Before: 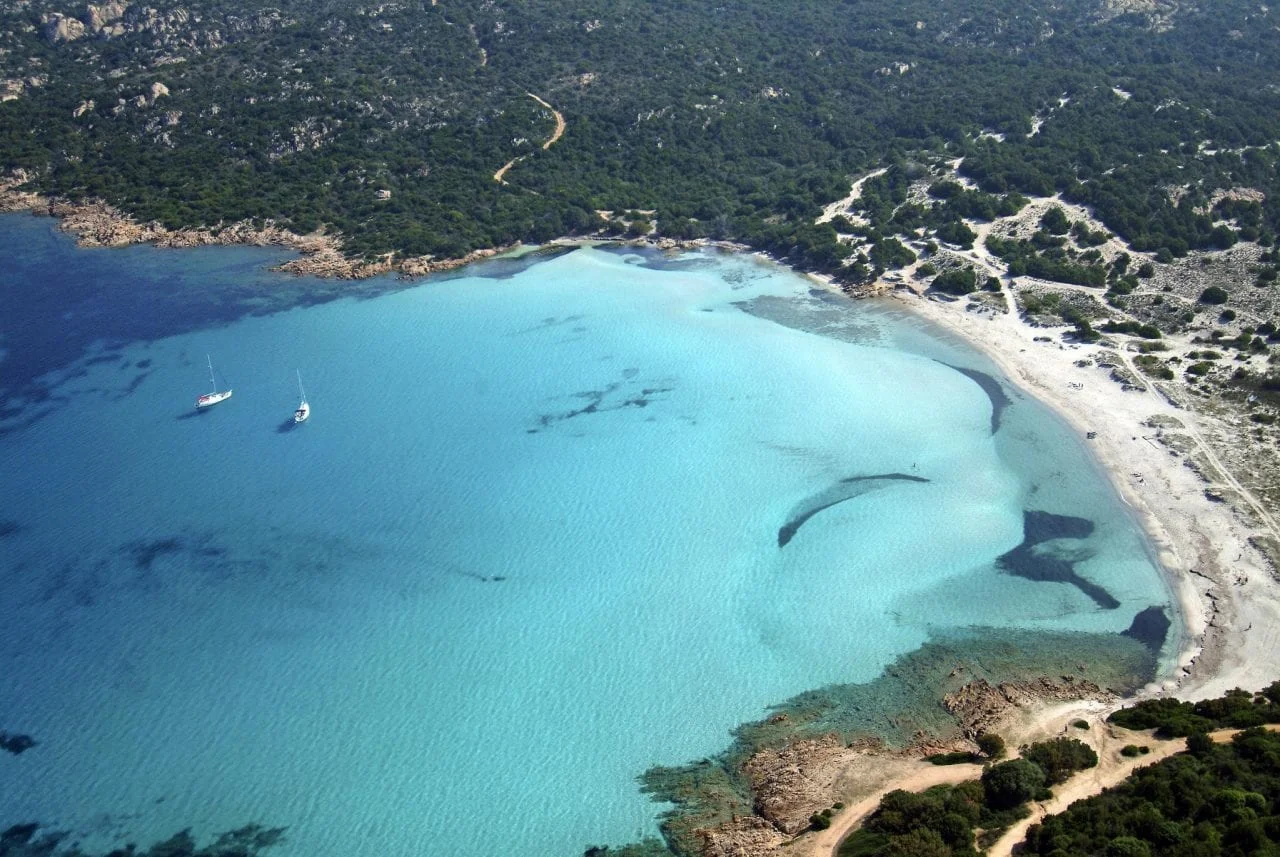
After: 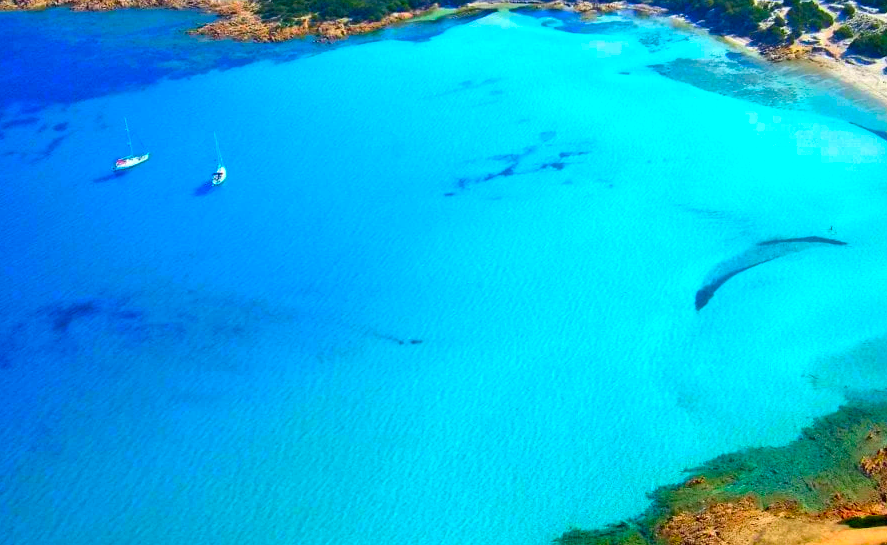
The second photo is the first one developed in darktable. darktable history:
crop: left 6.488%, top 27.668%, right 24.183%, bottom 8.656%
white balance: emerald 1
color correction: saturation 3
